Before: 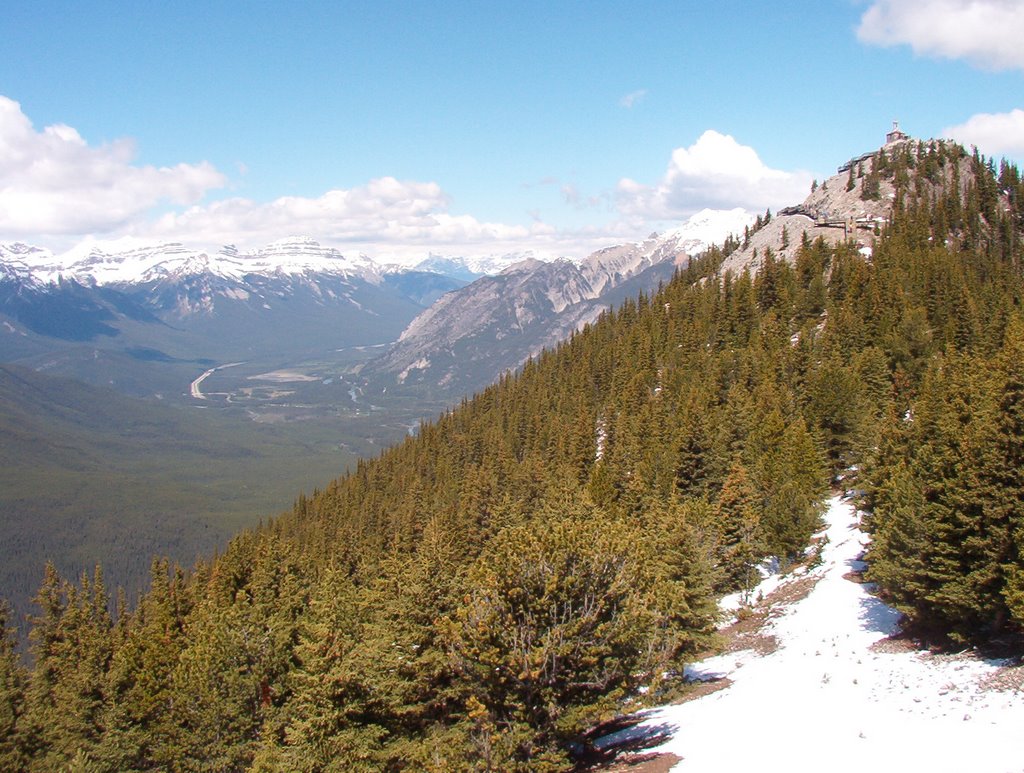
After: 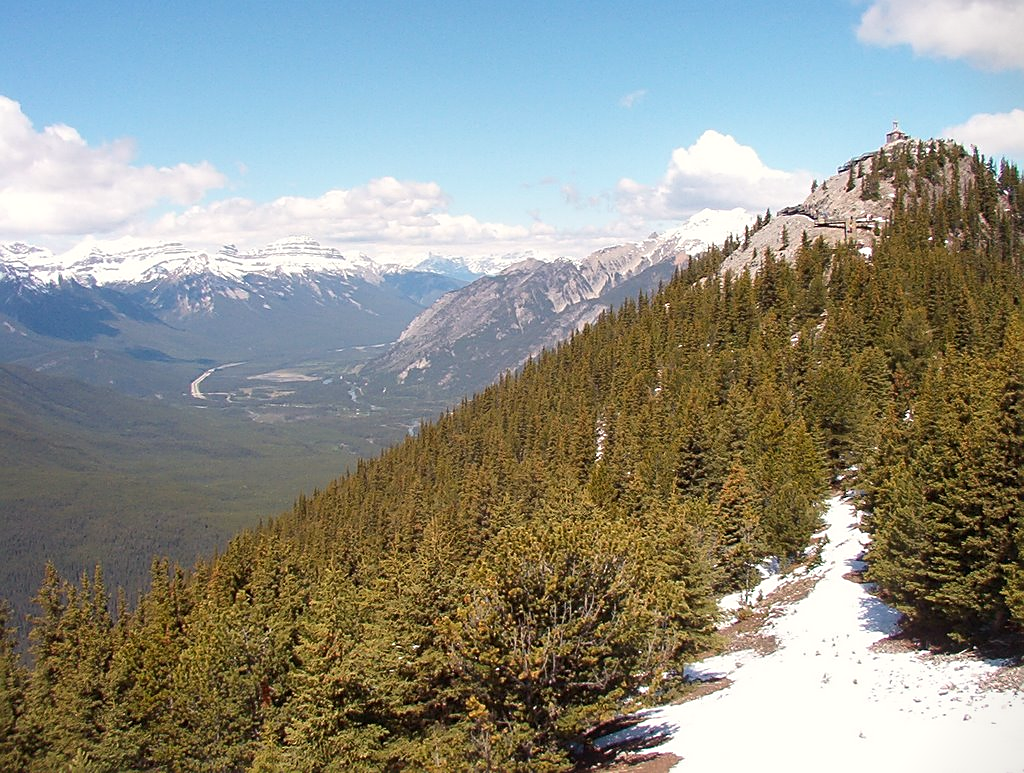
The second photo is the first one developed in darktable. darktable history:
sharpen: on, module defaults
vignetting: fall-off start 115.75%, fall-off radius 59.23%, center (-0.149, 0.02)
color correction: highlights b* 3.04
